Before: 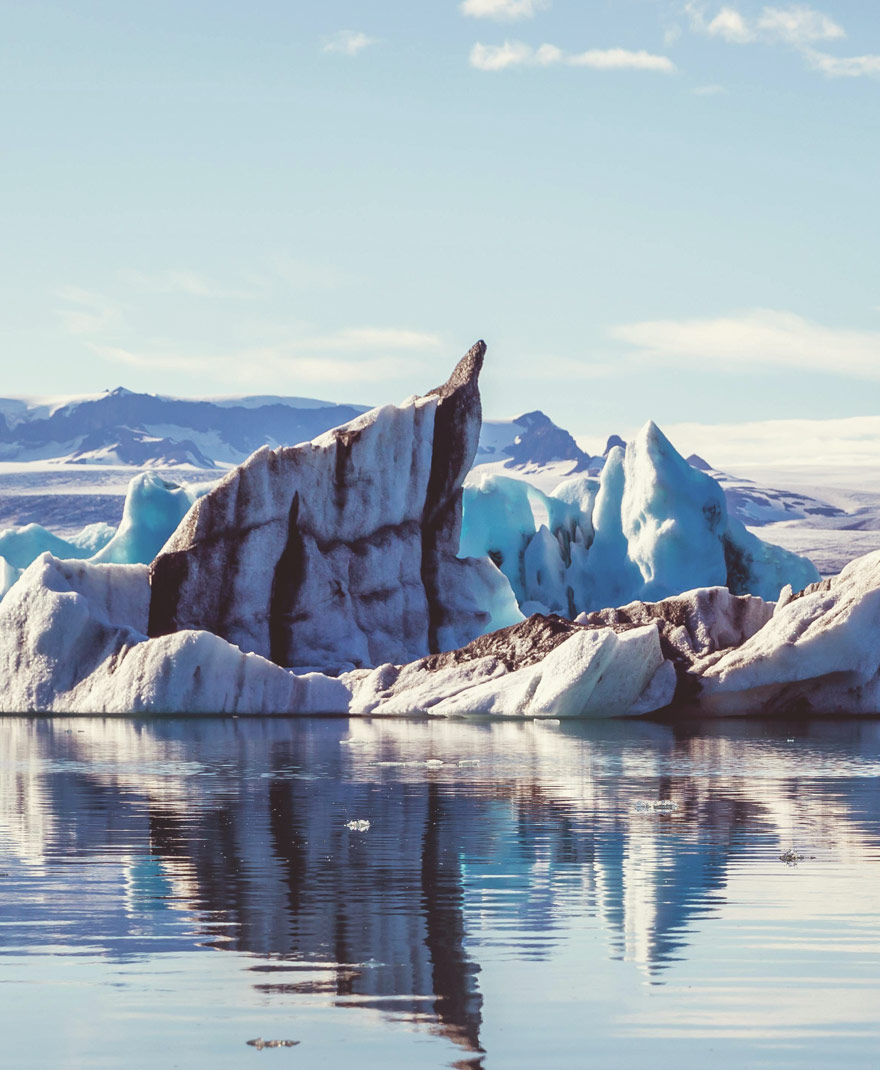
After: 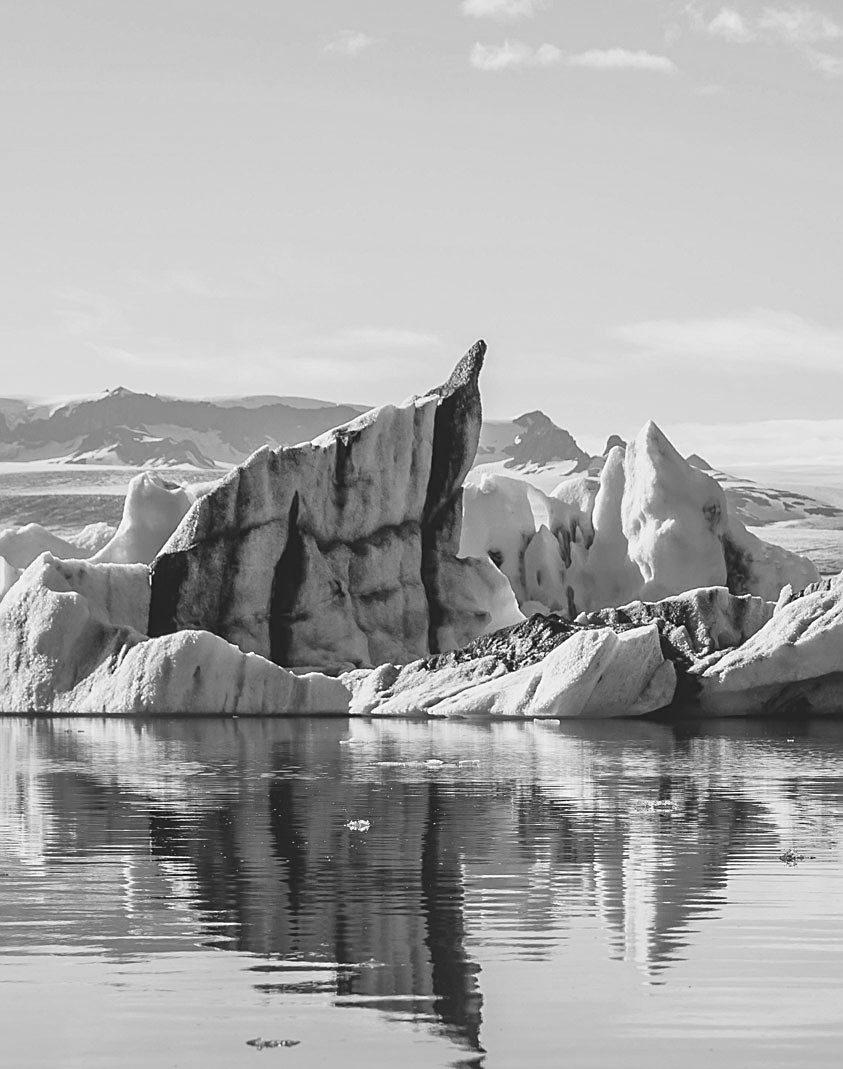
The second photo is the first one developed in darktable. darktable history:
sharpen: on, module defaults
tone equalizer: on, module defaults
crop: right 4.126%, bottom 0.031%
color calibration: output gray [0.18, 0.41, 0.41, 0], gray › normalize channels true, illuminant same as pipeline (D50), adaptation XYZ, x 0.346, y 0.359, gamut compression 0
